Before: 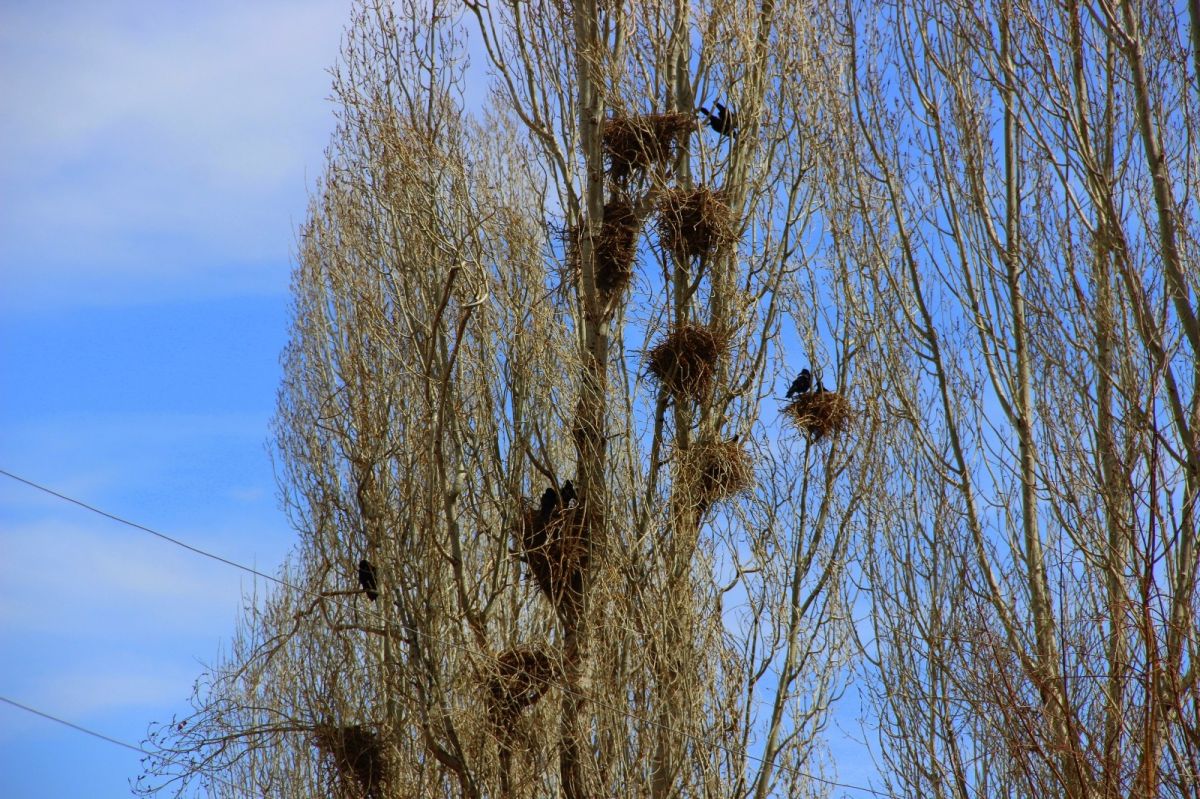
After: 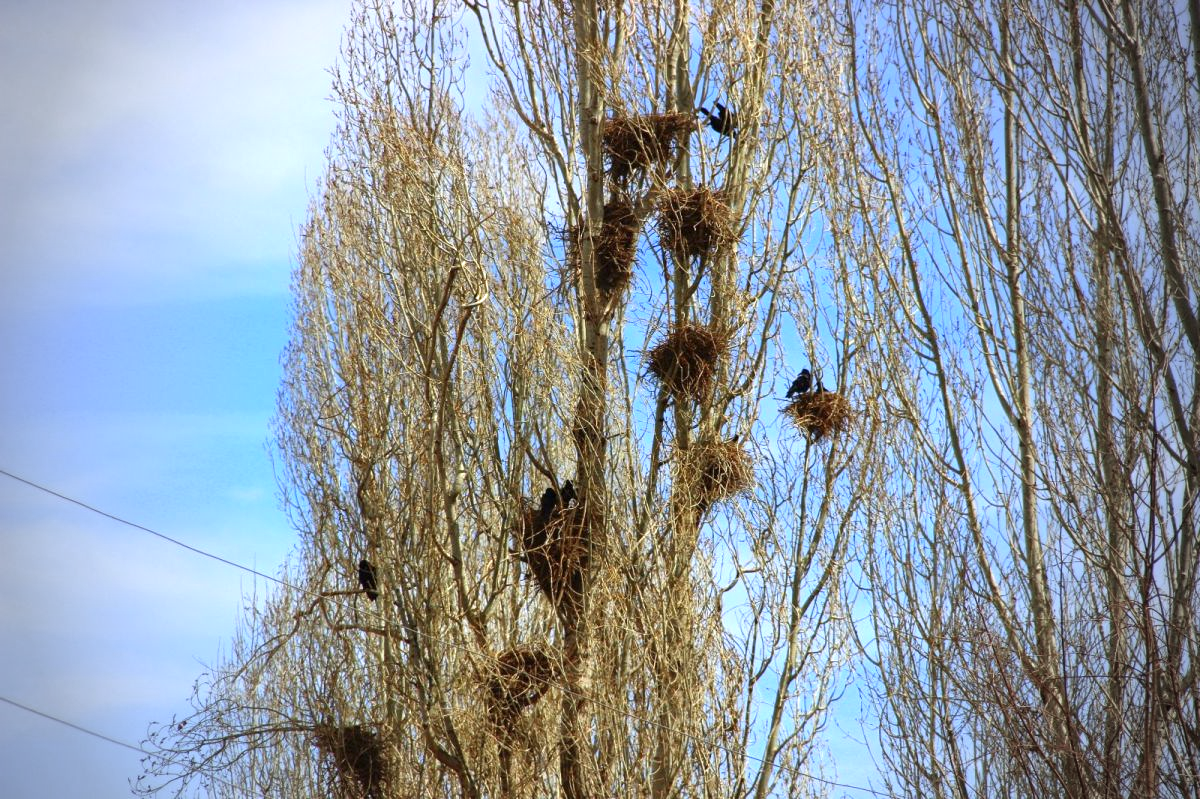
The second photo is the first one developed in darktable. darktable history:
vignetting: fall-off start 65.37%, width/height ratio 0.88
exposure: black level correction 0, exposure 0.893 EV, compensate highlight preservation false
